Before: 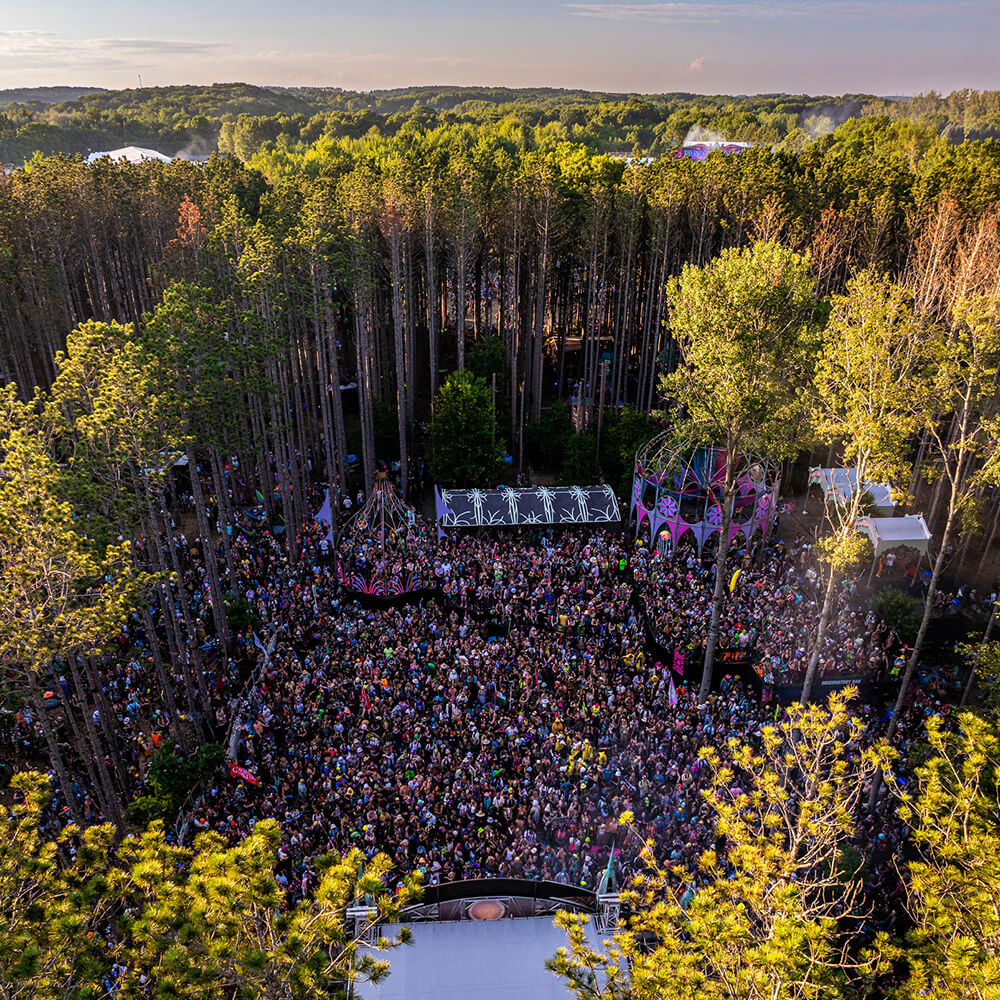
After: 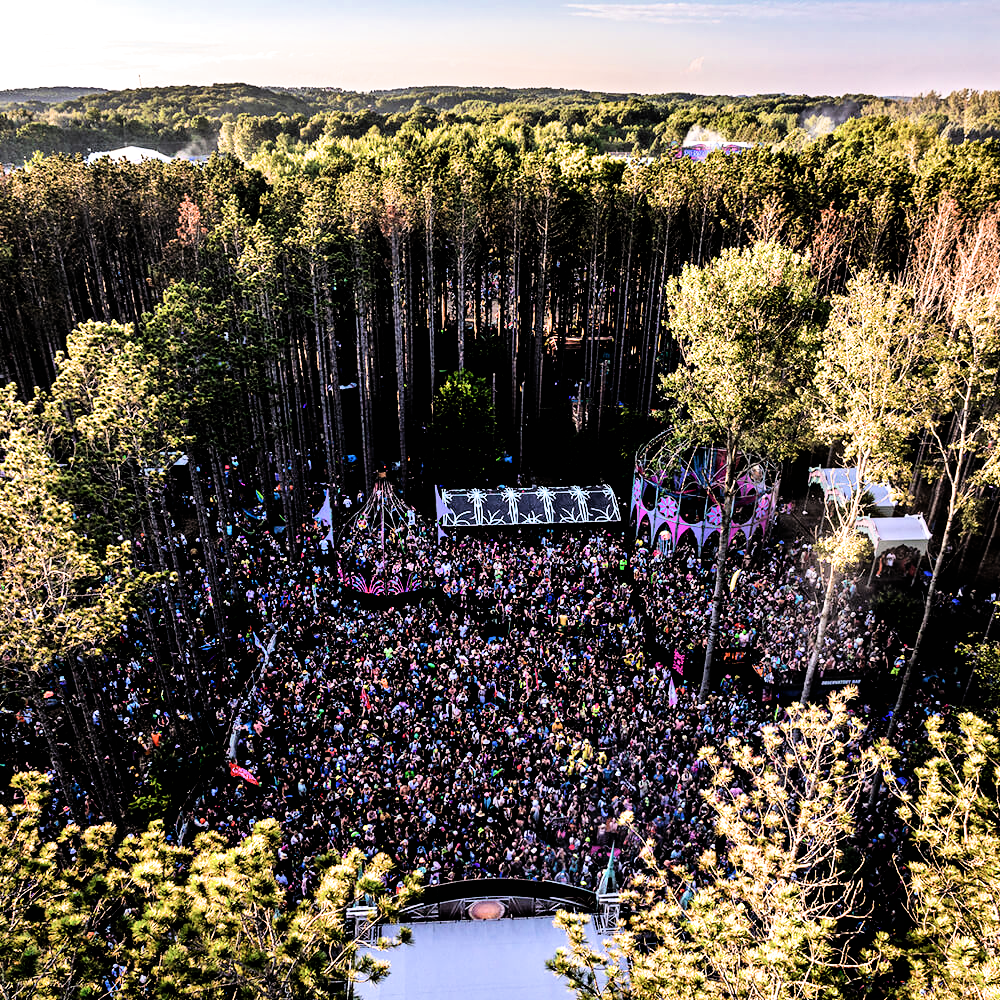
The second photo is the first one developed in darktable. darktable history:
exposure: black level correction -0.002, exposure 0.529 EV, compensate highlight preservation false
shadows and highlights: low approximation 0.01, soften with gaussian
filmic rgb: black relative exposure -3.76 EV, white relative exposure 2.38 EV, dynamic range scaling -49.91%, hardness 3.47, latitude 30.47%, contrast 1.812, iterations of high-quality reconstruction 0
